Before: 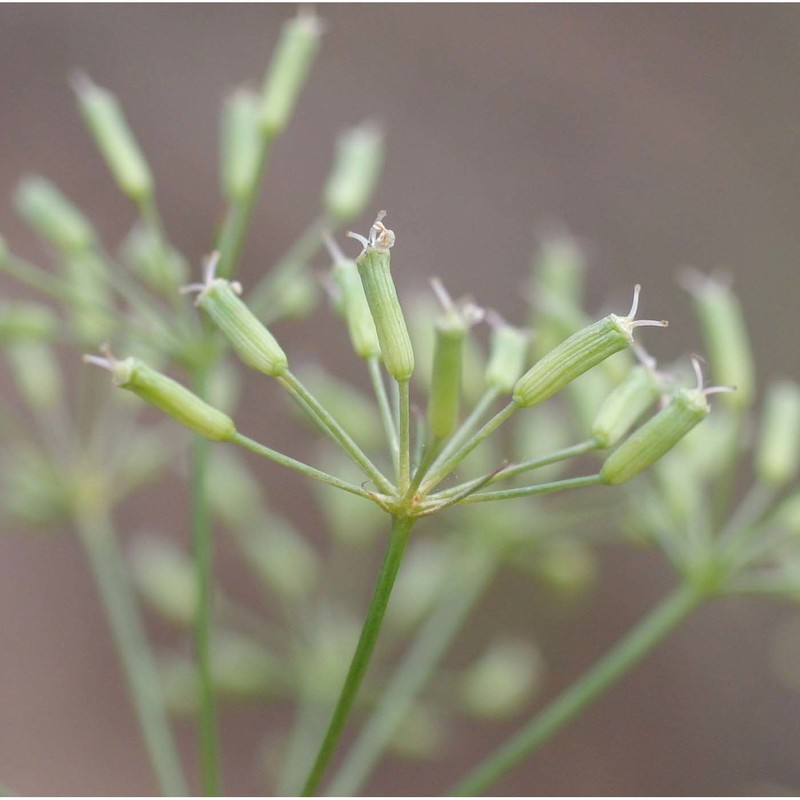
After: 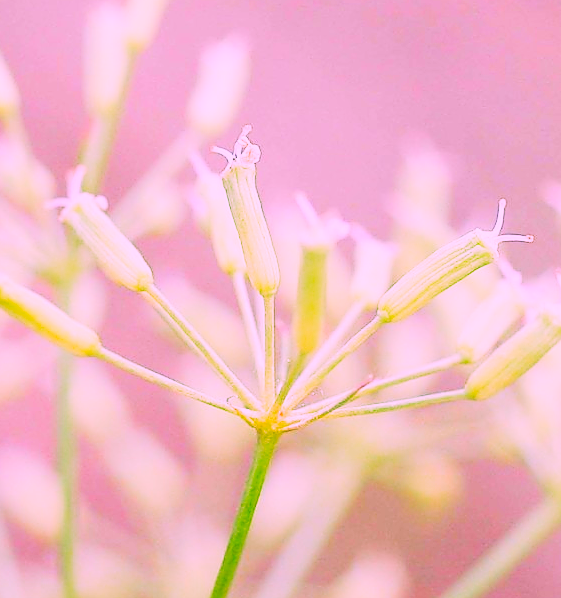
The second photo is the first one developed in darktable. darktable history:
exposure: black level correction 0.001, exposure 1.398 EV, compensate highlight preservation false
color correction: highlights a* 19.25, highlights b* -11.56, saturation 1.67
tone curve: curves: ch0 [(0, 0.045) (0.155, 0.169) (0.46, 0.466) (0.751, 0.788) (1, 0.961)]; ch1 [(0, 0) (0.43, 0.408) (0.472, 0.469) (0.505, 0.503) (0.553, 0.555) (0.592, 0.581) (1, 1)]; ch2 [(0, 0) (0.505, 0.495) (0.579, 0.569) (1, 1)], preserve colors none
sharpen: radius 1.41, amount 1.245, threshold 0.833
crop and rotate: left 16.914%, top 10.698%, right 12.906%, bottom 14.494%
filmic rgb: black relative exposure -7.65 EV, white relative exposure 4.56 EV, threshold 2.95 EV, hardness 3.61, contrast 1.116, enable highlight reconstruction true
